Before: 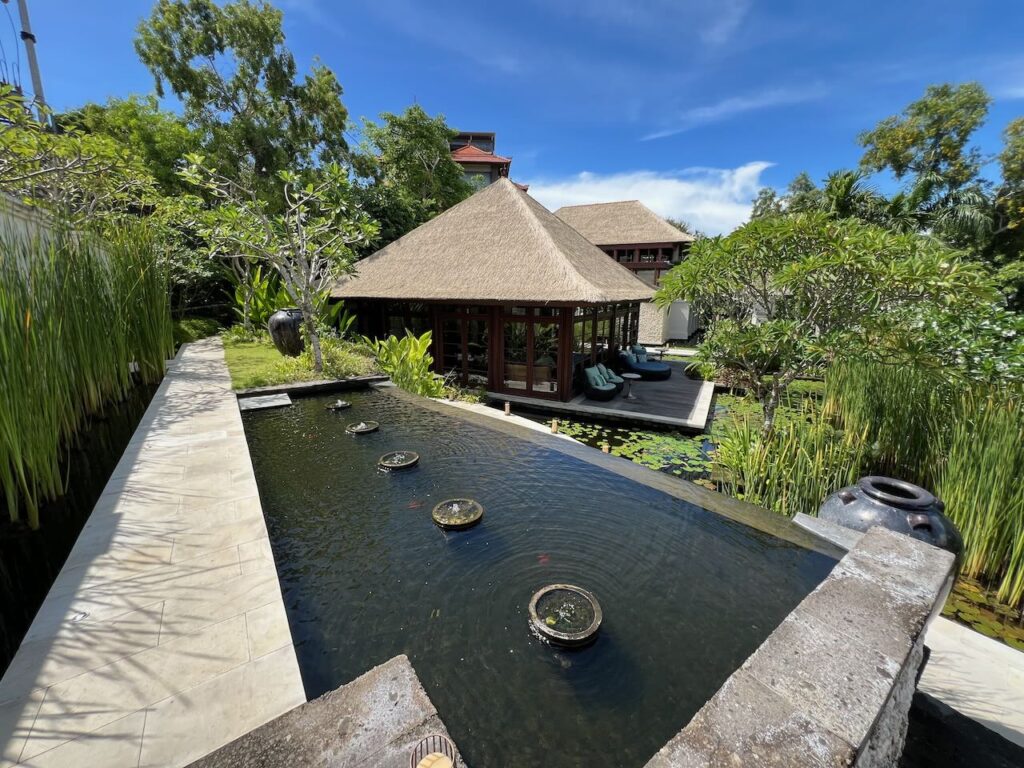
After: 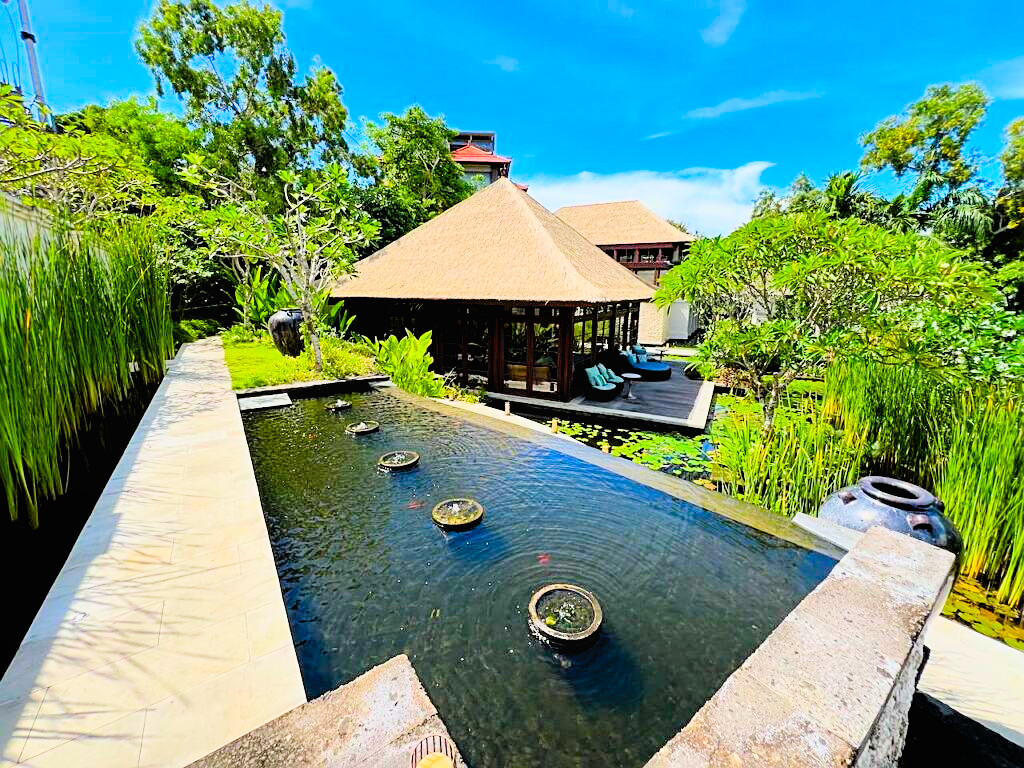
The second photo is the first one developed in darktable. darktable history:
tone equalizer: -8 EV -0.405 EV, -7 EV -0.38 EV, -6 EV -0.31 EV, -5 EV -0.234 EV, -3 EV 0.249 EV, -2 EV 0.335 EV, -1 EV 0.384 EV, +0 EV 0.423 EV
sharpen: on, module defaults
contrast brightness saturation: contrast 0.199, brightness 0.205, saturation 0.794
exposure: black level correction 0.001, exposure 0.498 EV, compensate exposure bias true, compensate highlight preservation false
color balance rgb: perceptual saturation grading › global saturation 30.696%
filmic rgb: black relative exposure -7.65 EV, white relative exposure 4.56 EV, hardness 3.61
local contrast: mode bilateral grid, contrast 99, coarseness 100, detail 90%, midtone range 0.2
